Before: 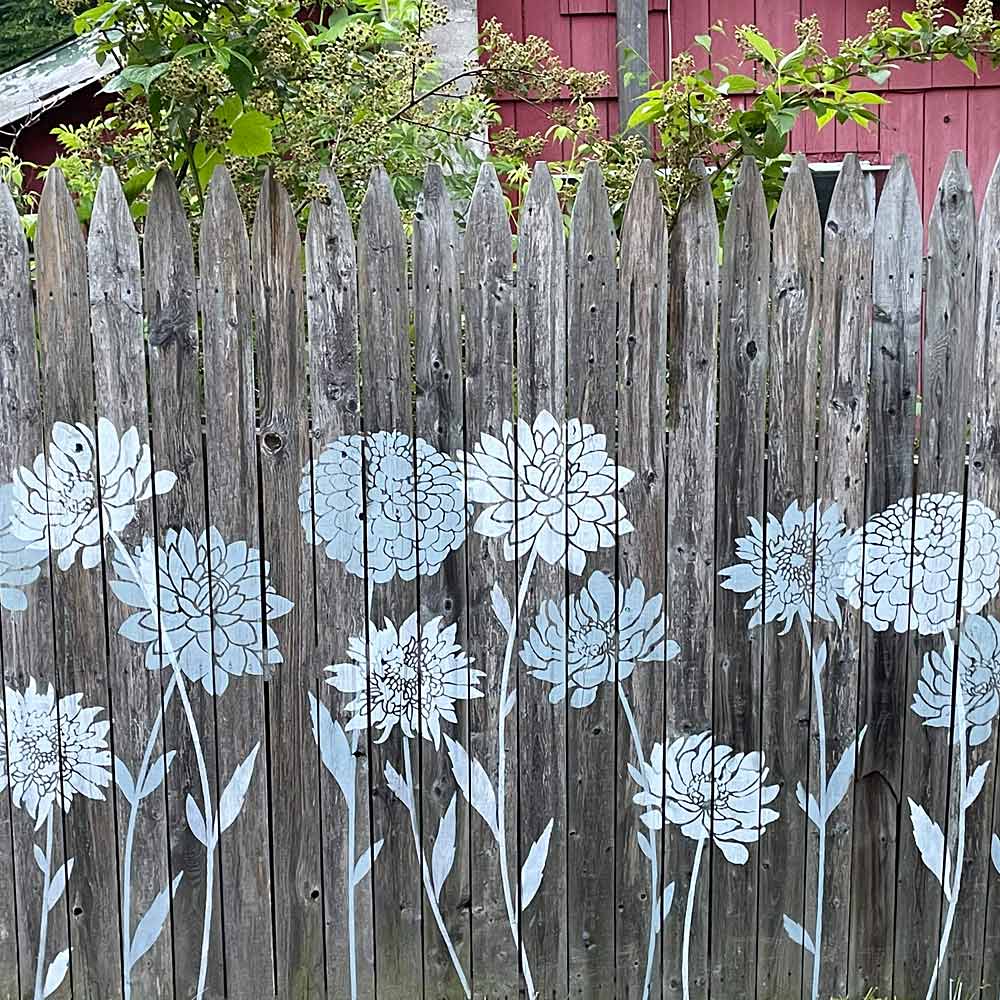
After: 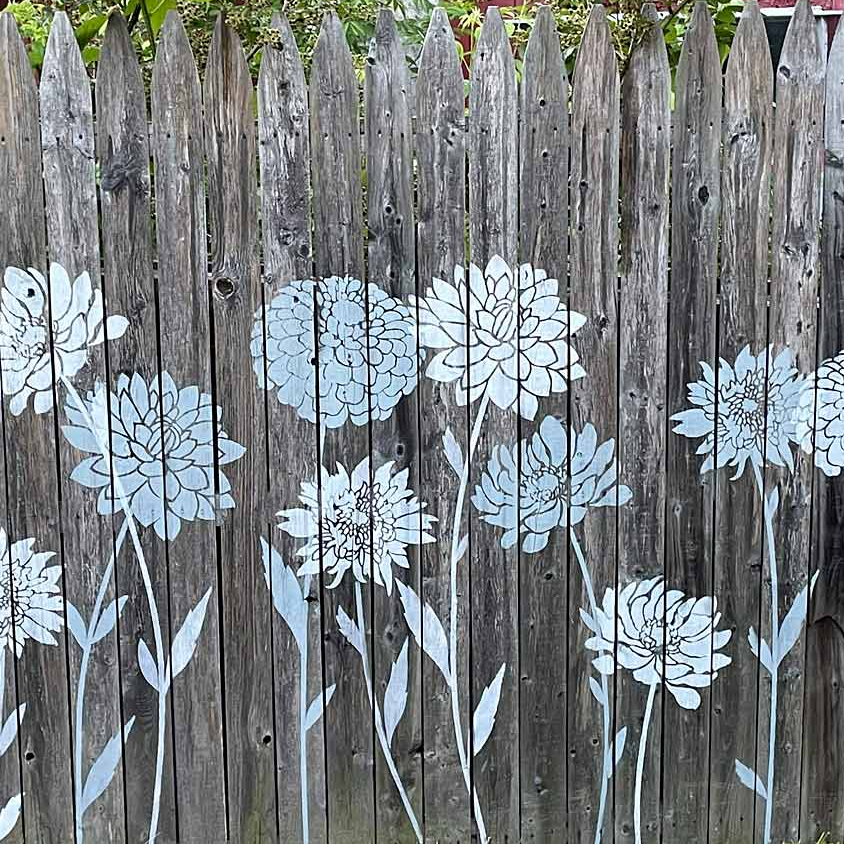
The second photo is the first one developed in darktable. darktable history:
exposure: black level correction 0.001, compensate highlight preservation false
crop and rotate: left 4.842%, top 15.51%, right 10.668%
